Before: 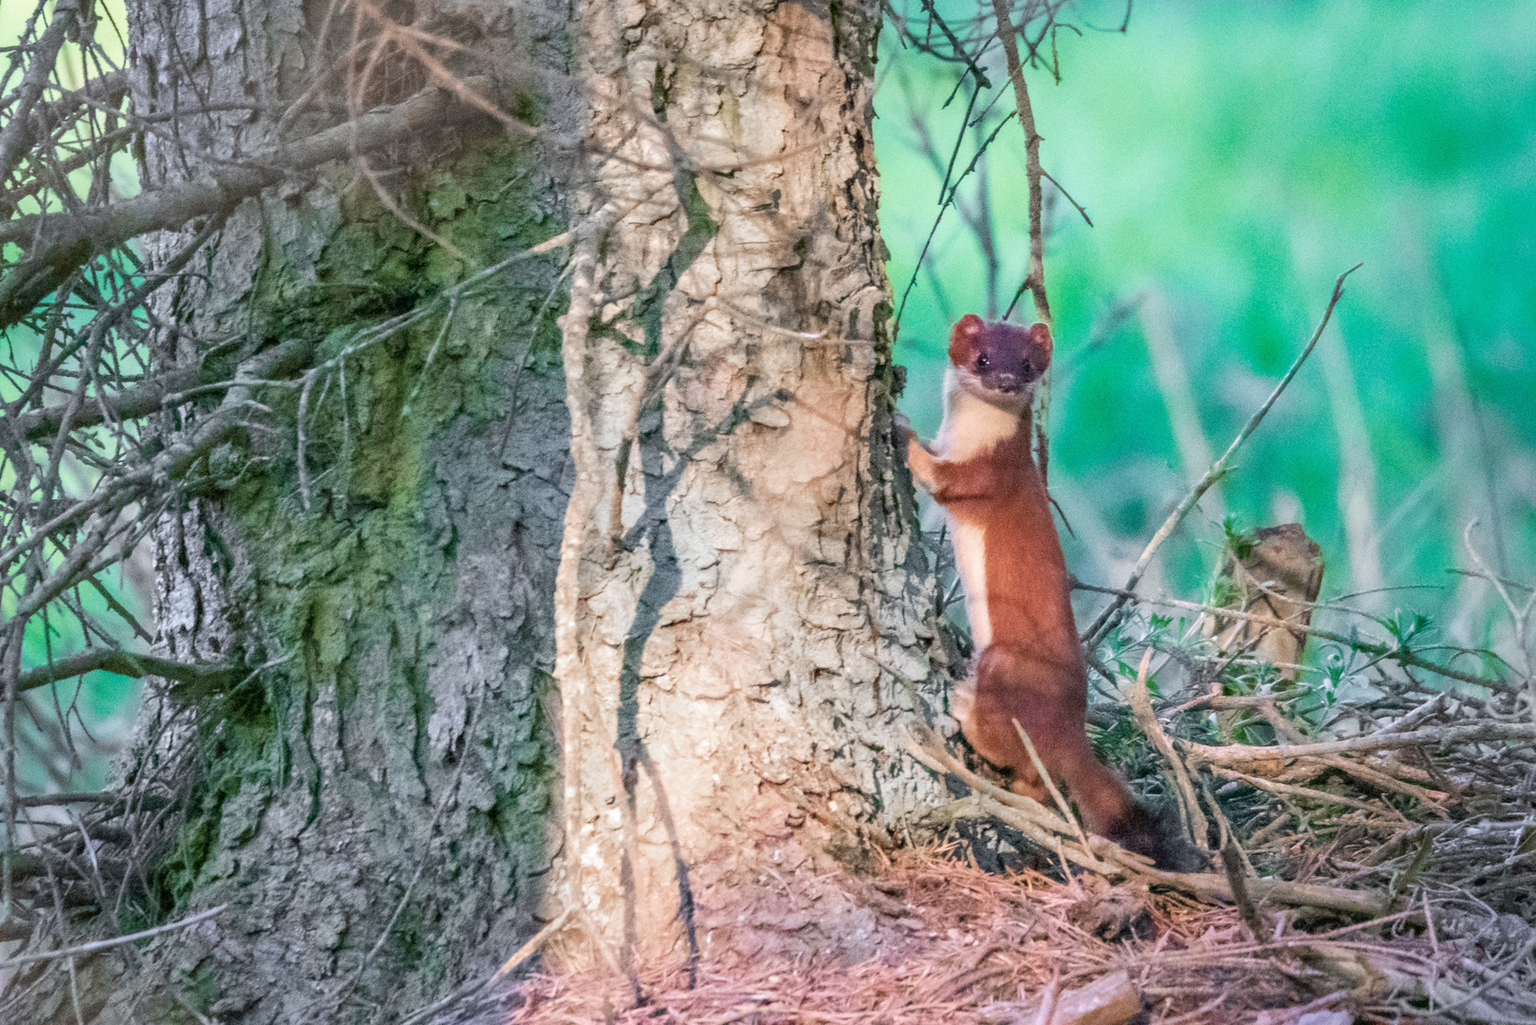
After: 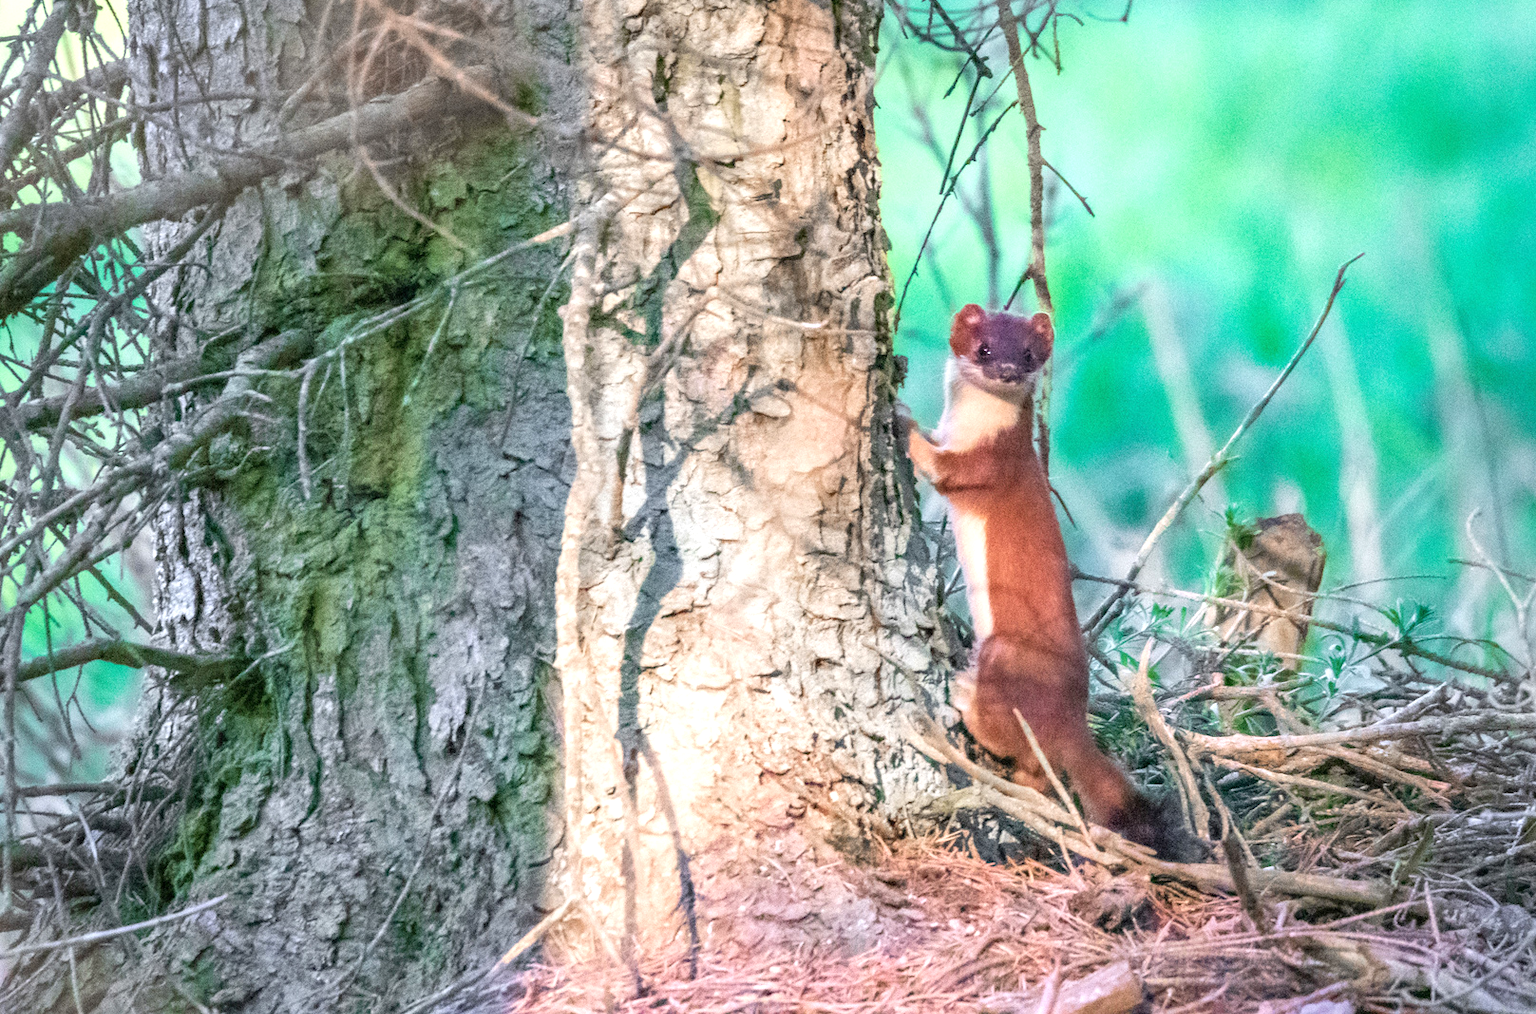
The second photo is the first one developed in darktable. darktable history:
exposure: exposure 0.514 EV, compensate highlight preservation false
crop: top 1.091%, right 0.065%
